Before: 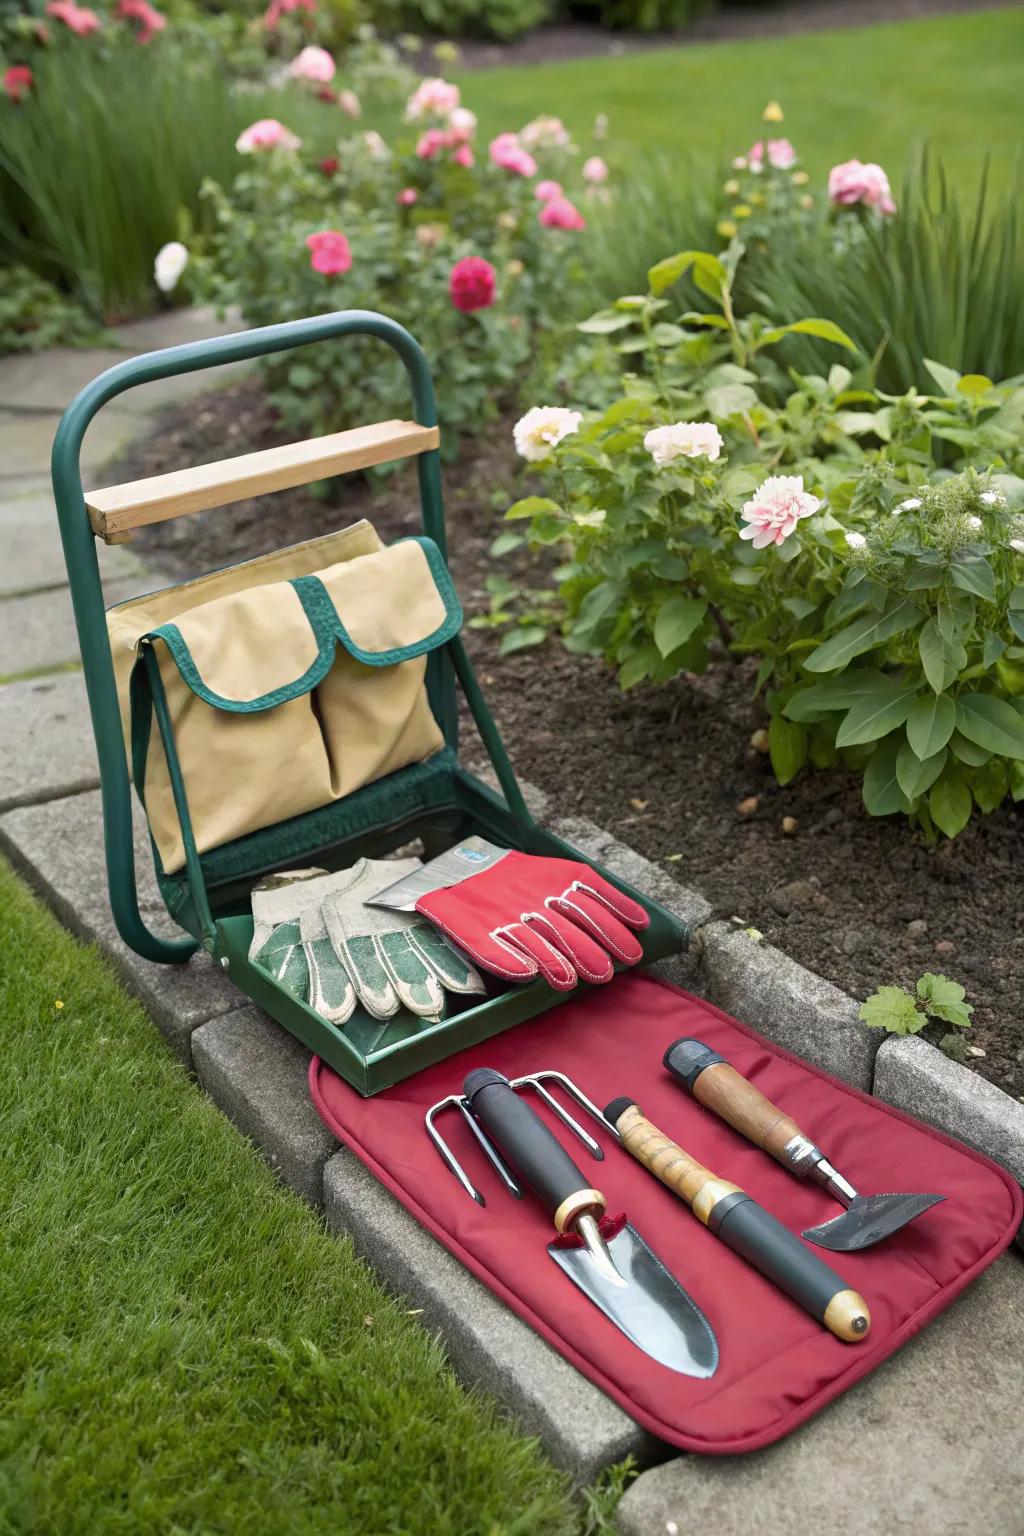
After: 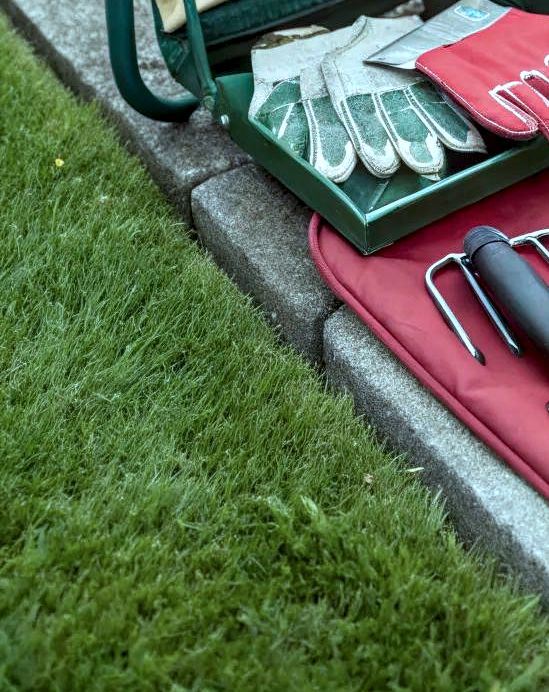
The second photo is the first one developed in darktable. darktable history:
local contrast: detail 150%
color correction: highlights a* -11.32, highlights b* -15.45
crop and rotate: top 54.847%, right 46.377%, bottom 0.099%
